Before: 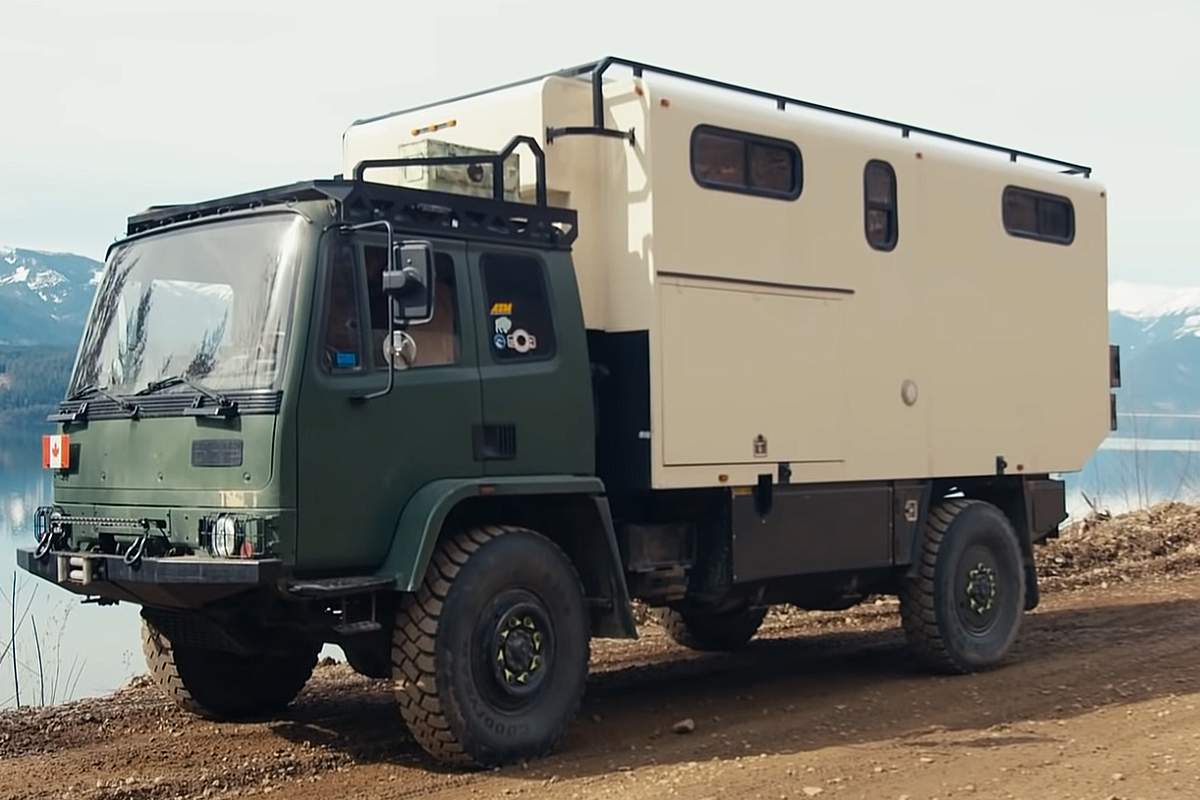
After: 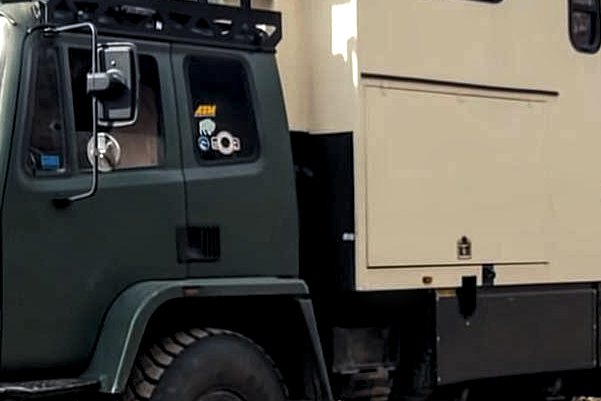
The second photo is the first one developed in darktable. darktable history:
levels: levels [0.052, 0.496, 0.908]
crop: left 24.672%, top 24.869%, right 25.237%, bottom 24.996%
local contrast: detail 150%
